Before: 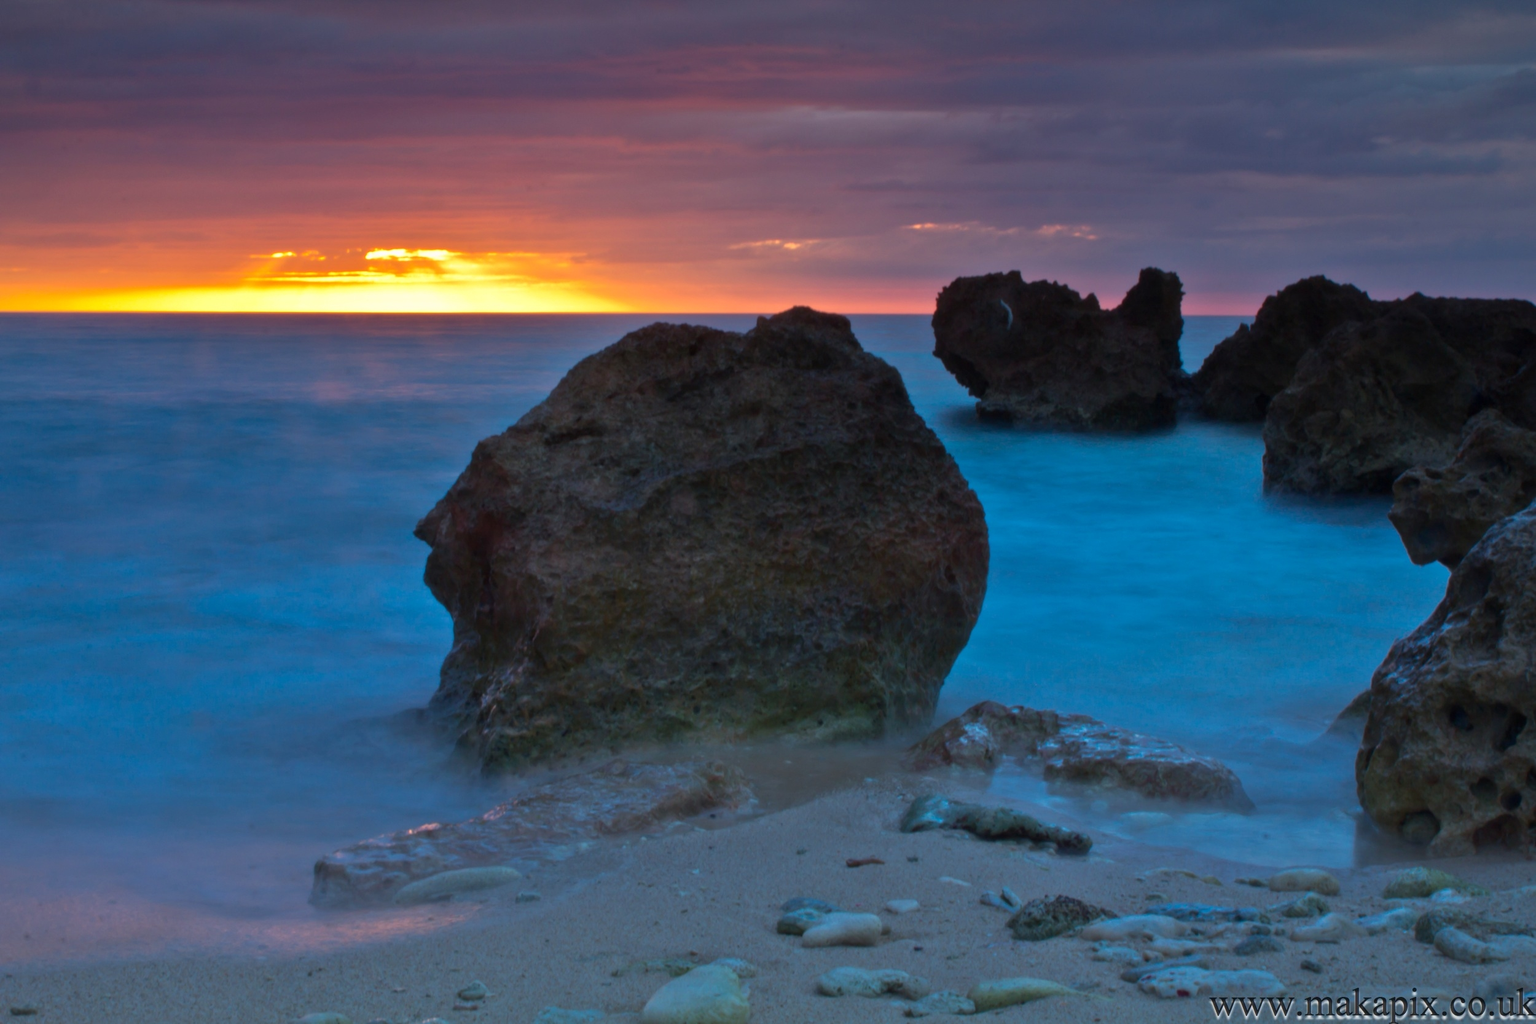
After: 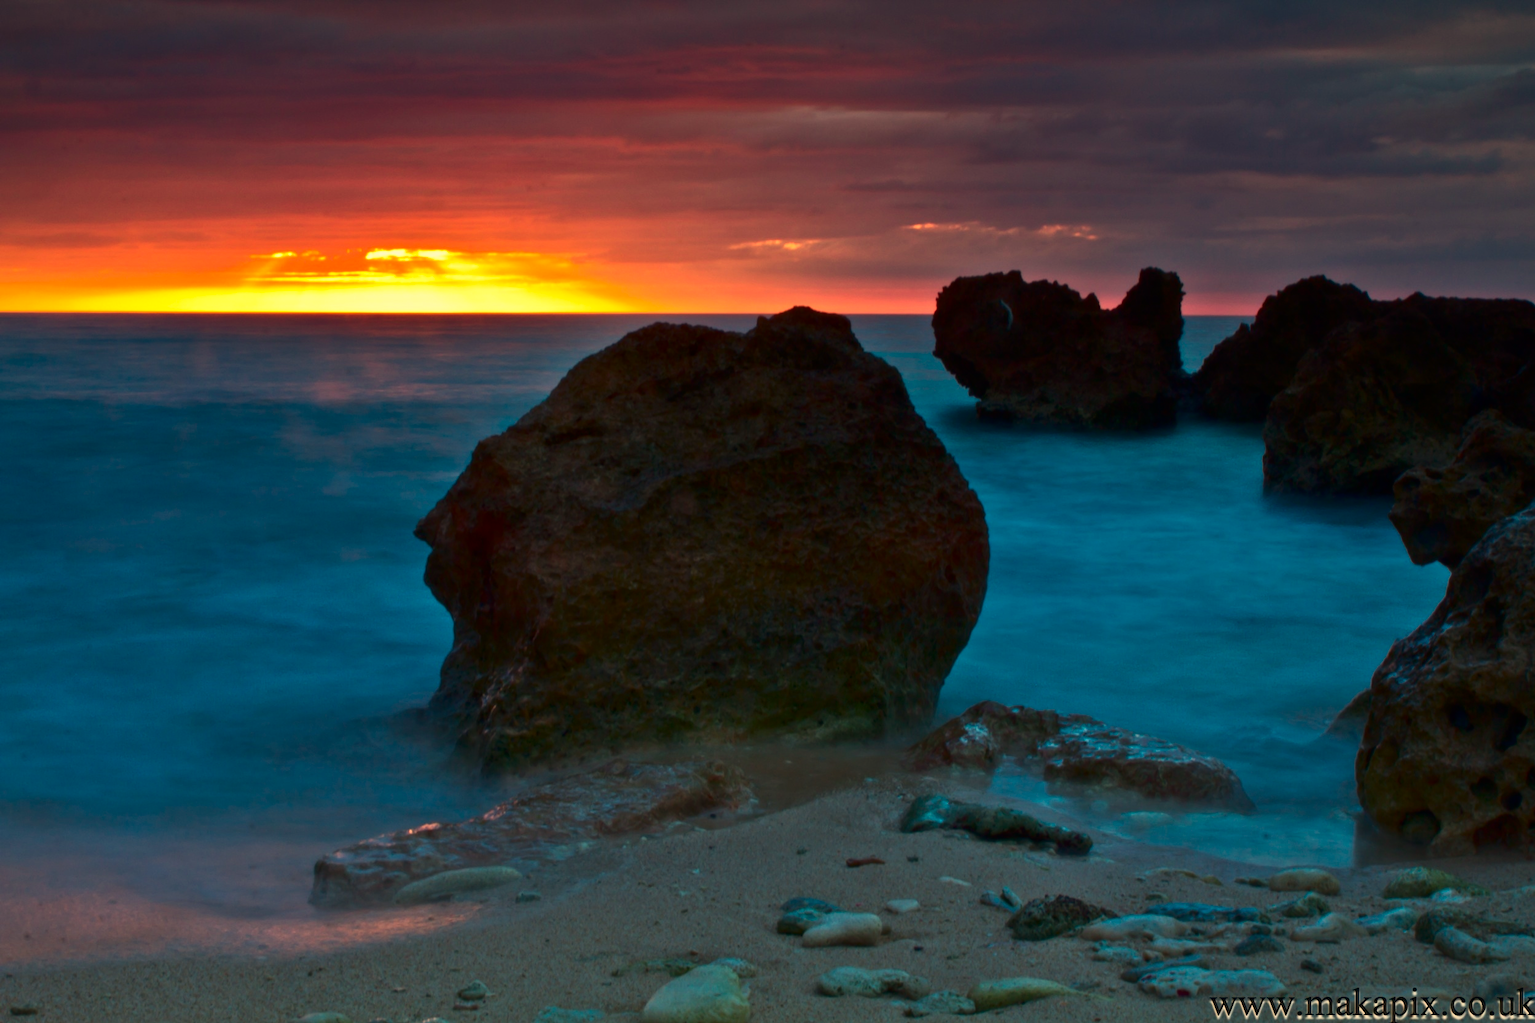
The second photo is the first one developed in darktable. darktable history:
contrast brightness saturation: contrast 0.21, brightness -0.11, saturation 0.21
exposure: compensate highlight preservation false
white balance: red 1.138, green 0.996, blue 0.812
